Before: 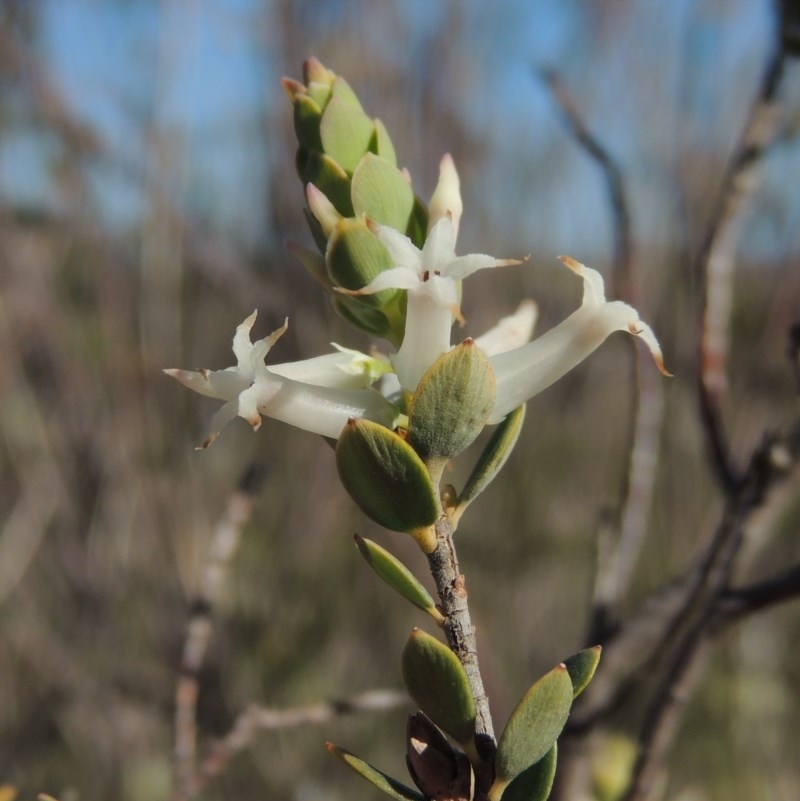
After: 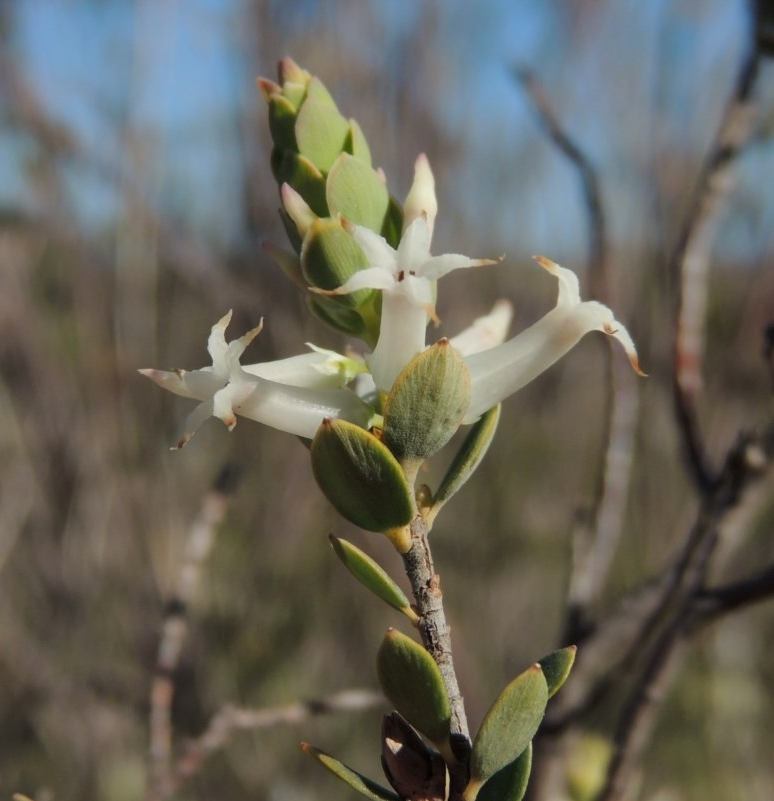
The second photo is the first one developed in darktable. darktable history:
exposure: black level correction 0.001, compensate highlight preservation false
crop and rotate: left 3.238%
